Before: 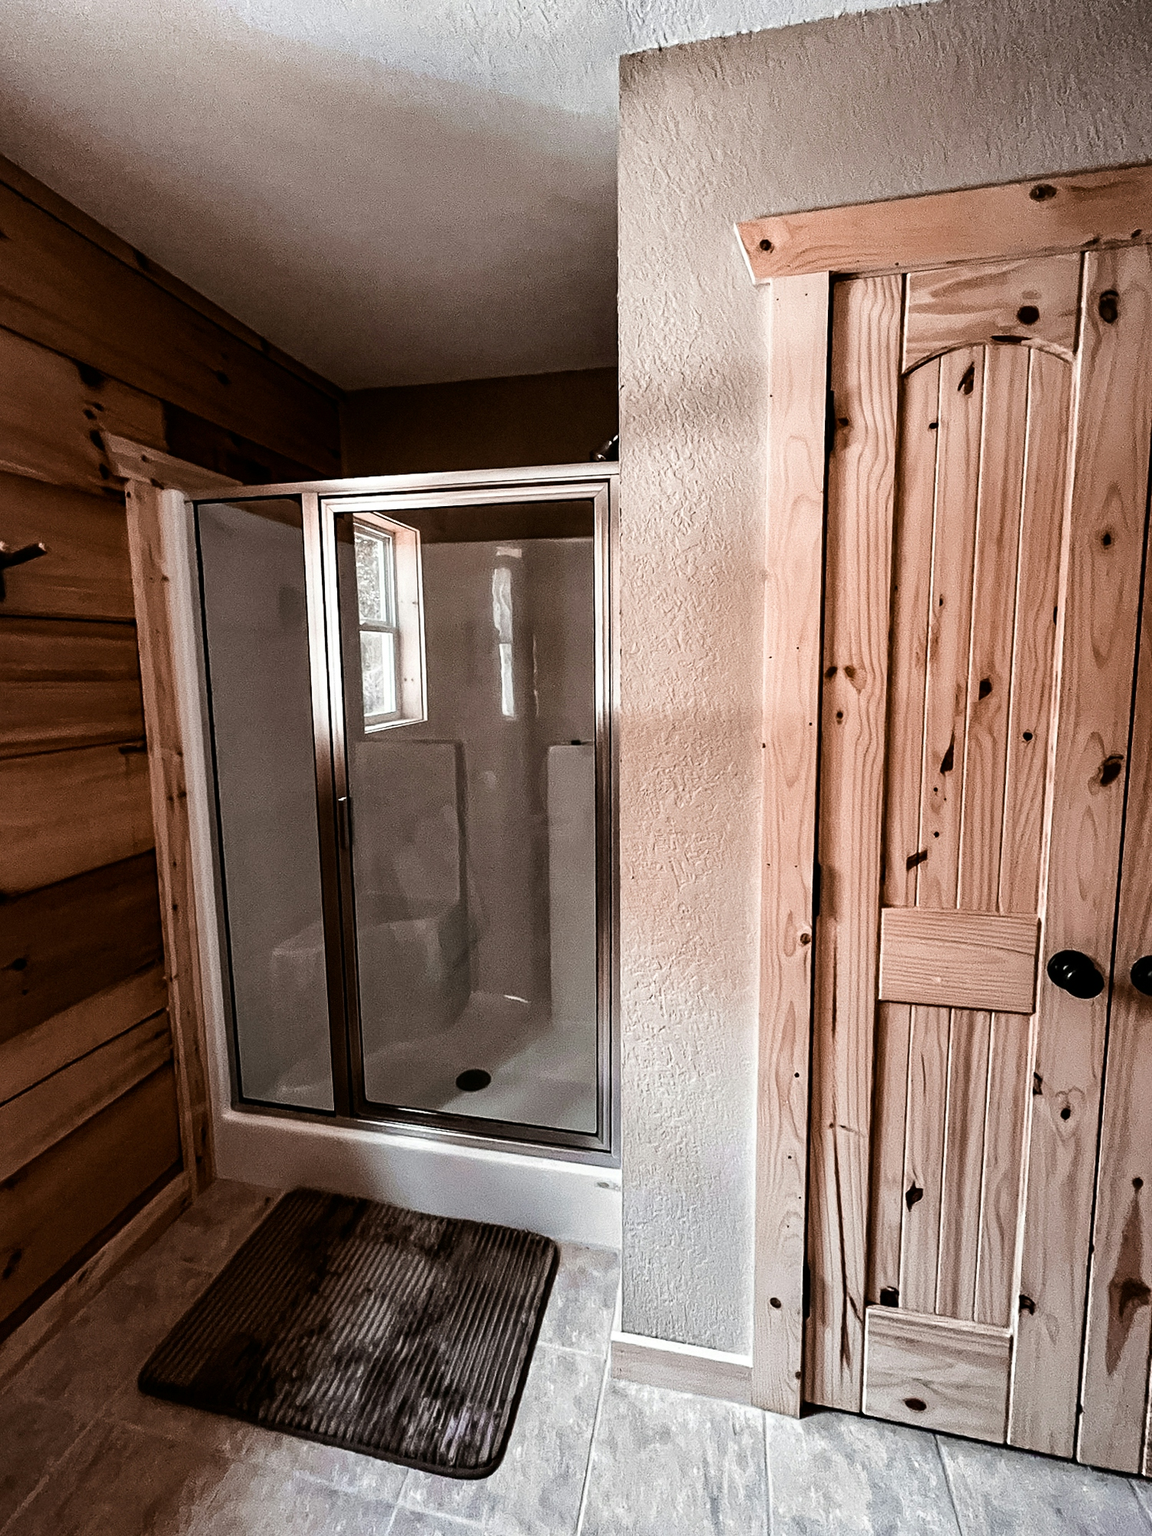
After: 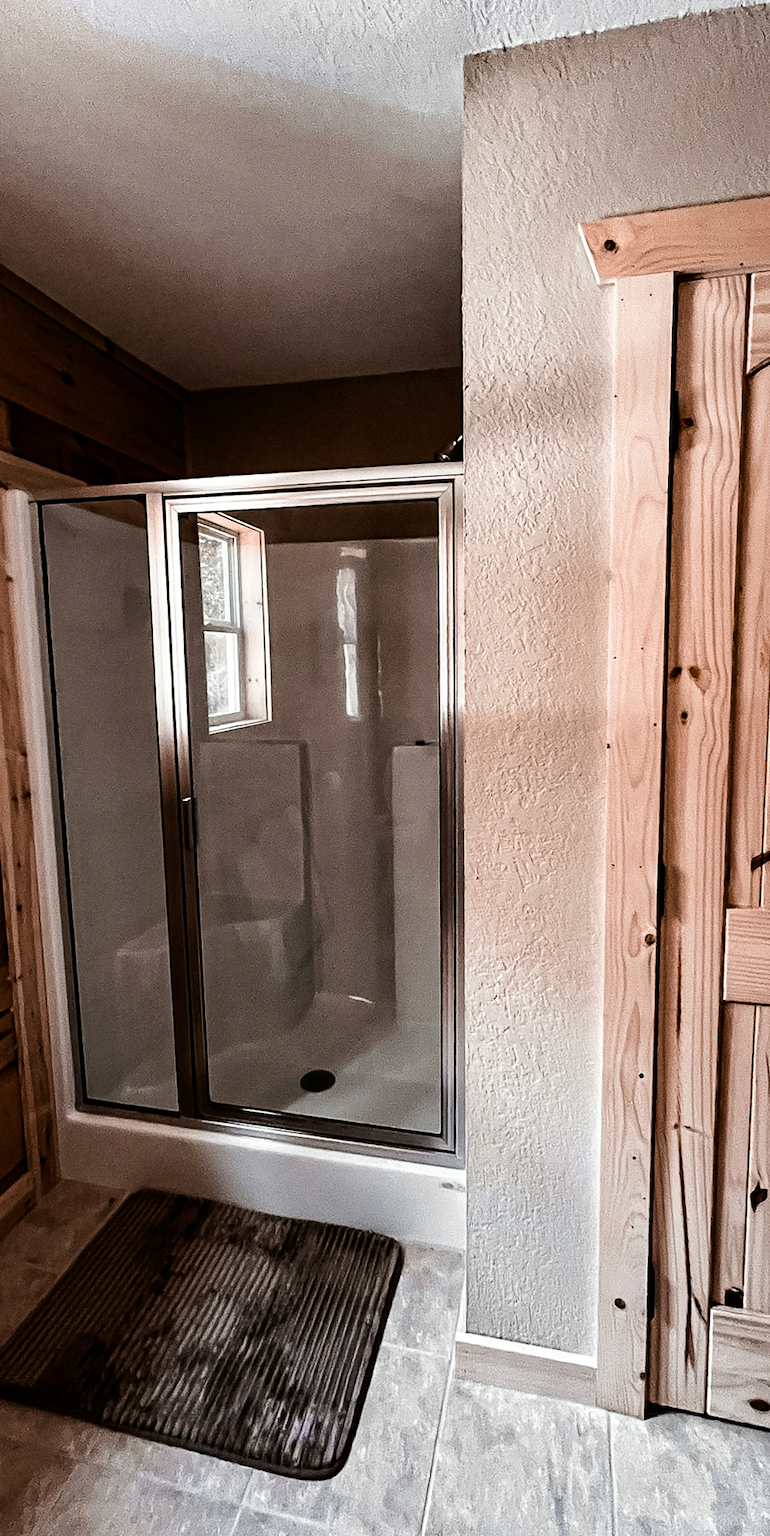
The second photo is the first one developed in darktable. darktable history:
crop and rotate: left 13.606%, right 19.474%
